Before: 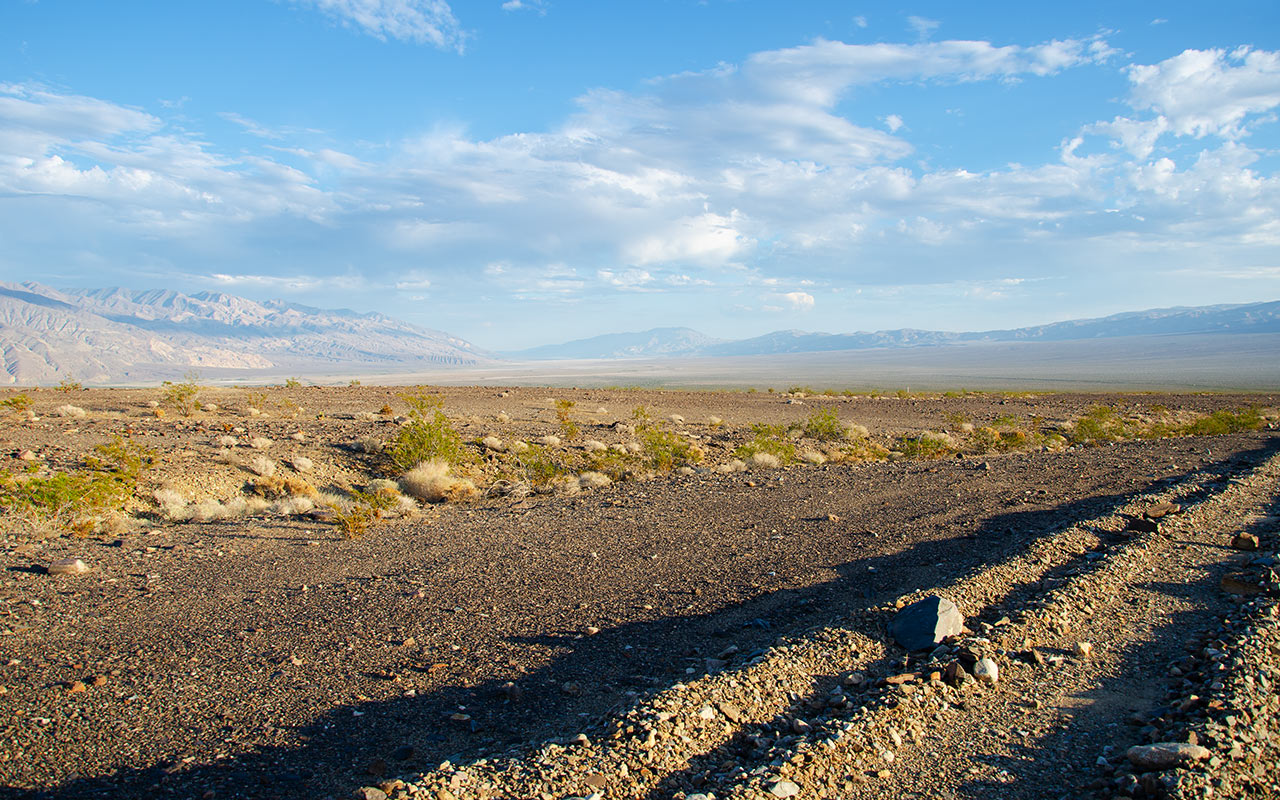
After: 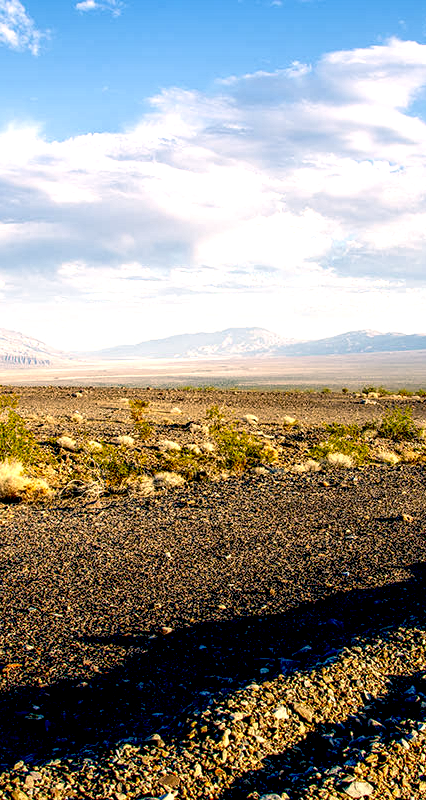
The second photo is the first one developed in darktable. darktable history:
color correction: highlights a* 10.3, highlights b* 14.24, shadows a* -10.28, shadows b* -14.9
exposure: black level correction 0.041, exposure 0.5 EV, compensate exposure bias true, compensate highlight preservation false
crop: left 33.297%, right 33.344%
local contrast: highlights 18%, detail 187%
